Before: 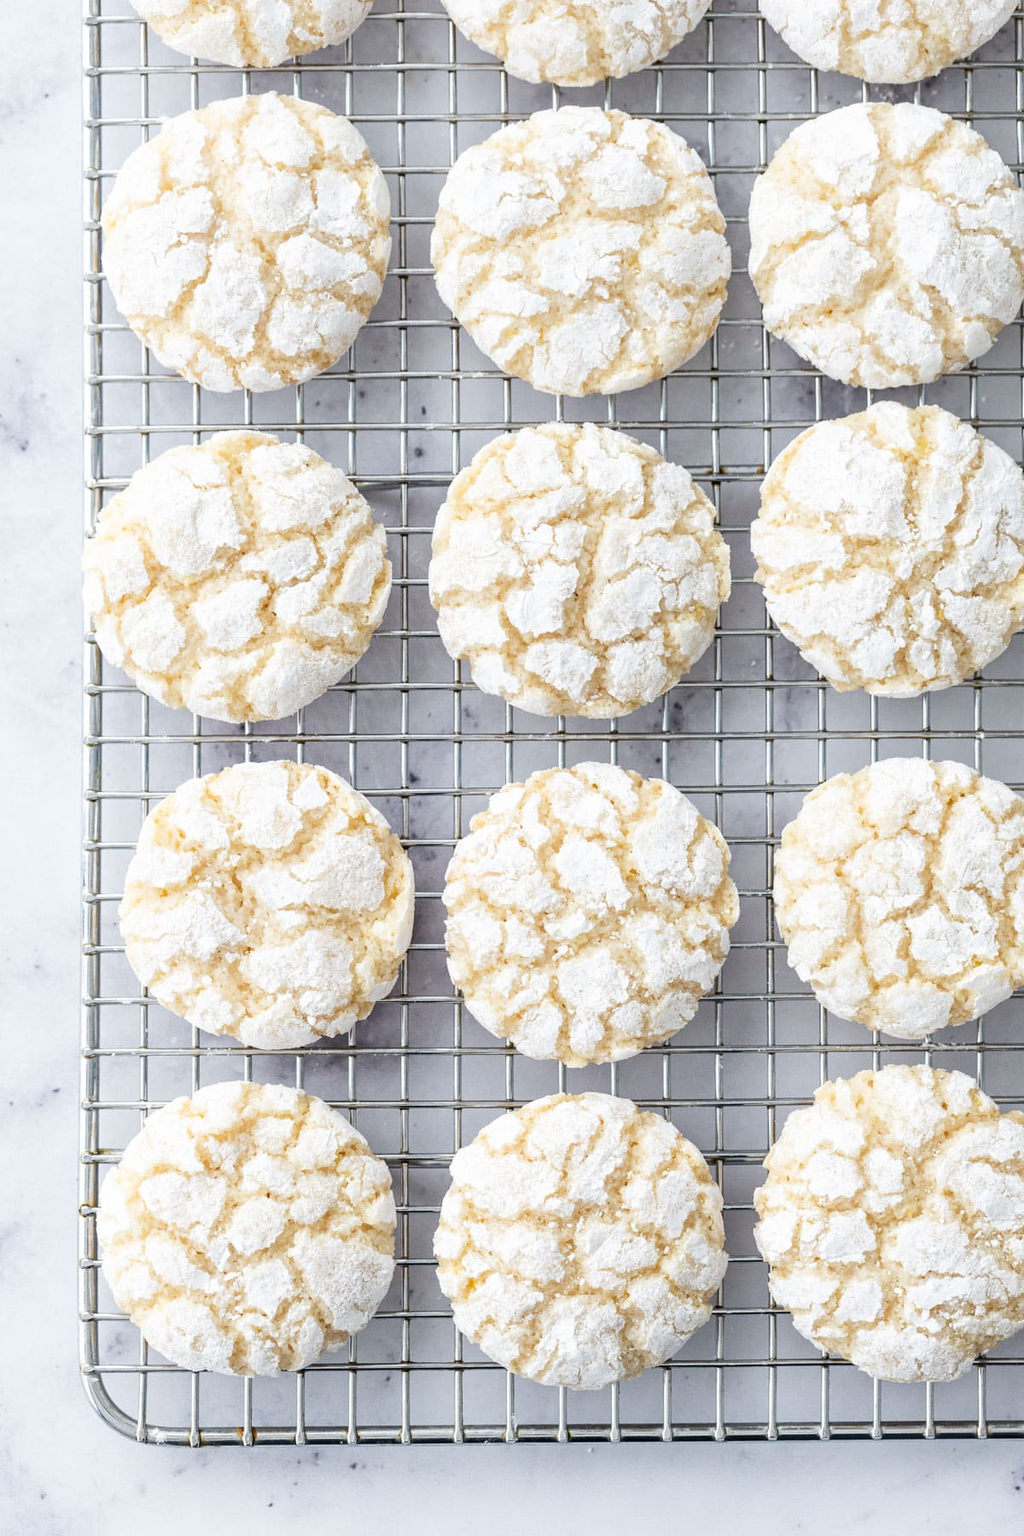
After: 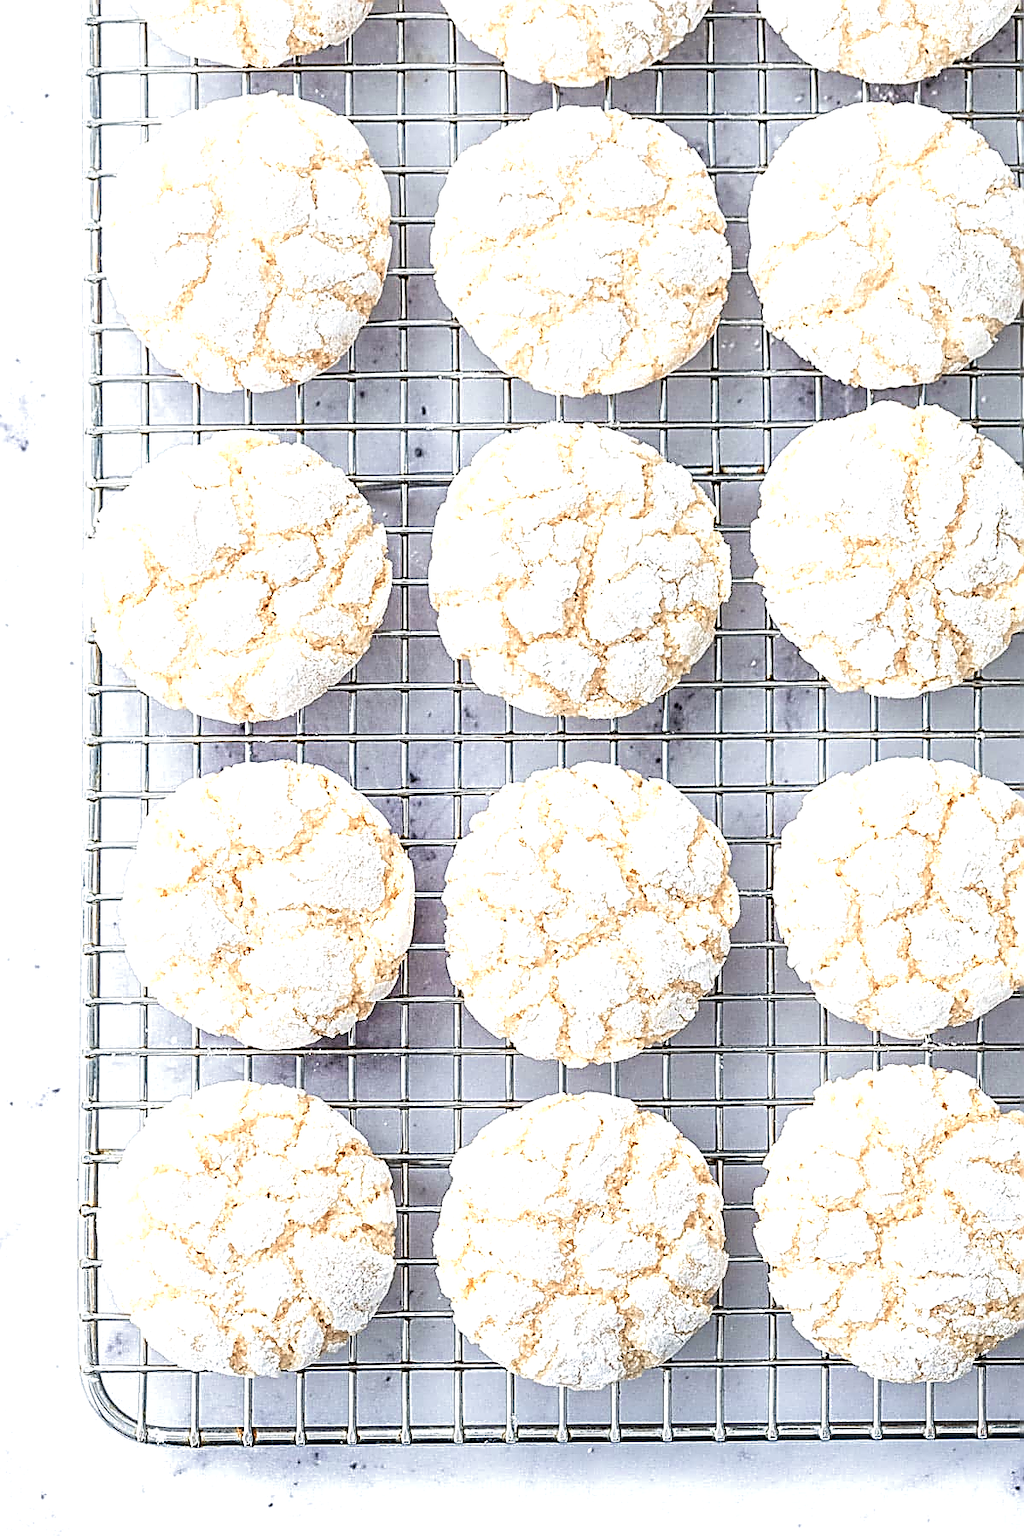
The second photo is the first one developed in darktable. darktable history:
sharpen: amount 1.879
local contrast: detail 130%
velvia: on, module defaults
exposure: exposure 0.559 EV, compensate highlight preservation false
color zones: curves: ch0 [(0, 0.473) (0.001, 0.473) (0.226, 0.548) (0.4, 0.589) (0.525, 0.54) (0.728, 0.403) (0.999, 0.473) (1, 0.473)]; ch1 [(0, 0.619) (0.001, 0.619) (0.234, 0.388) (0.4, 0.372) (0.528, 0.422) (0.732, 0.53) (0.999, 0.619) (1, 0.619)]; ch2 [(0, 0.547) (0.001, 0.547) (0.226, 0.45) (0.4, 0.525) (0.525, 0.585) (0.8, 0.511) (0.999, 0.547) (1, 0.547)]
